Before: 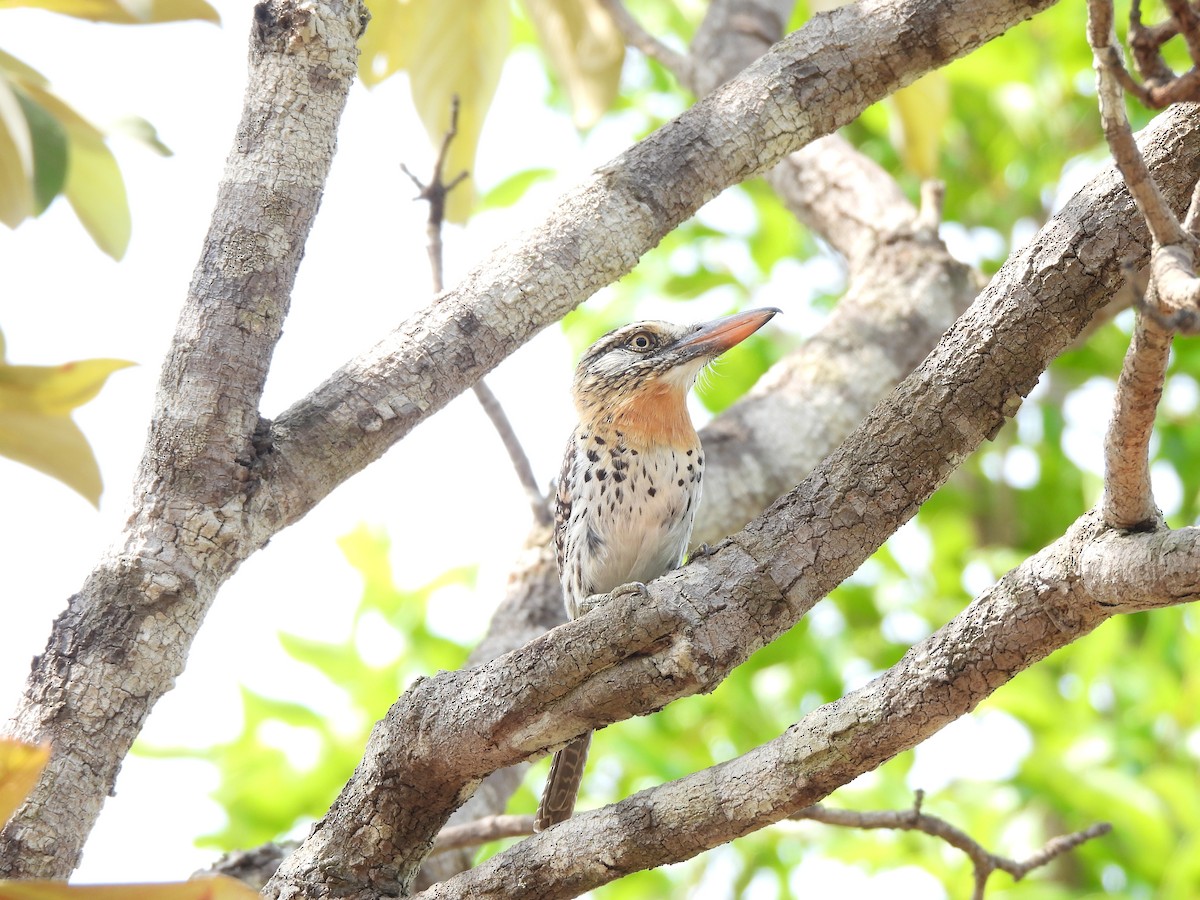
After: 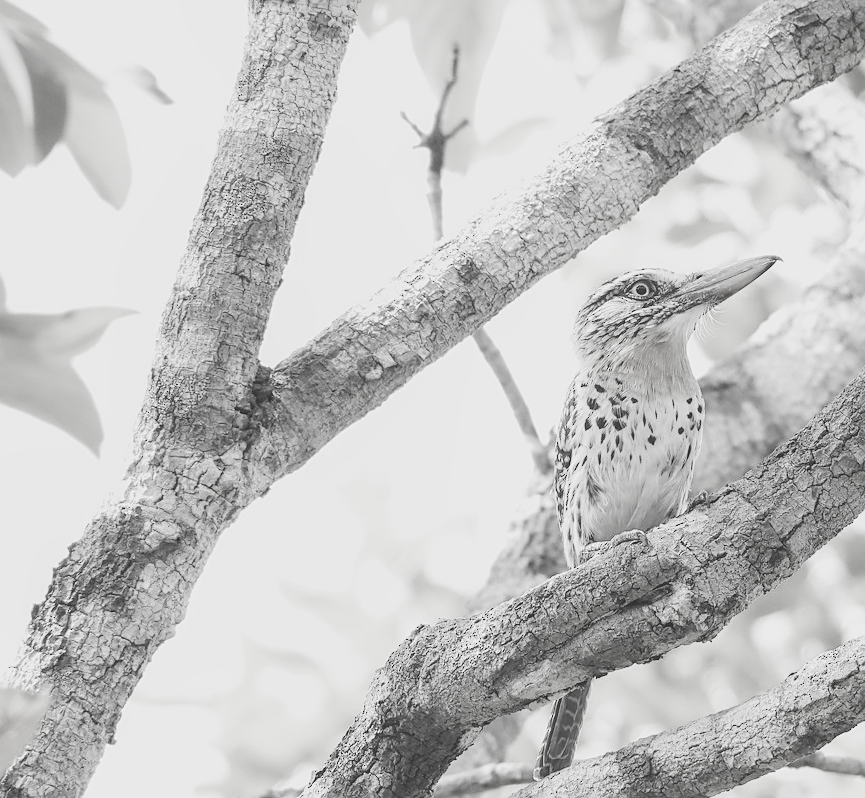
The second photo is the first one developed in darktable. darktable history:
color balance rgb: linear chroma grading › global chroma 15.233%, perceptual saturation grading › global saturation 20%, perceptual saturation grading › highlights -25.226%, perceptual saturation grading › shadows 26.202%, global vibrance 9.695%
exposure: black level correction -0.086, compensate highlight preservation false
crop: top 5.811%, right 27.912%, bottom 5.514%
sharpen: on, module defaults
local contrast: on, module defaults
filmic rgb: black relative exposure -5.14 EV, white relative exposure 3.5 EV, hardness 3.19, contrast 1.486, highlights saturation mix -49.41%, preserve chrominance no, color science v5 (2021), contrast in shadows safe, contrast in highlights safe
velvia: on, module defaults
